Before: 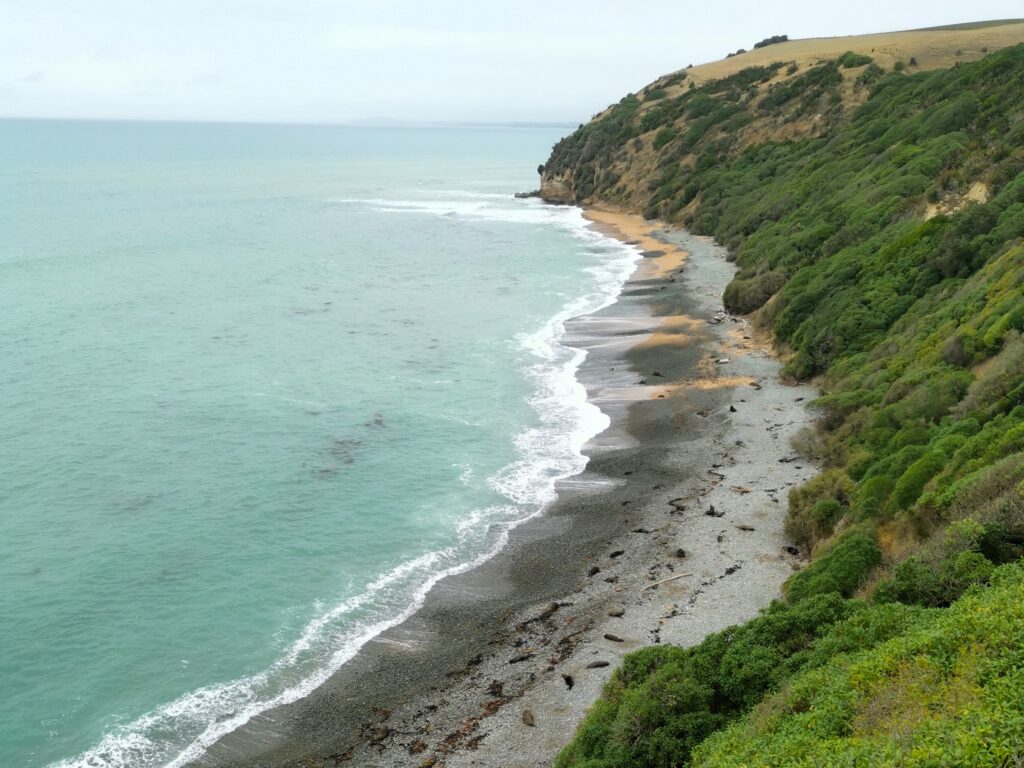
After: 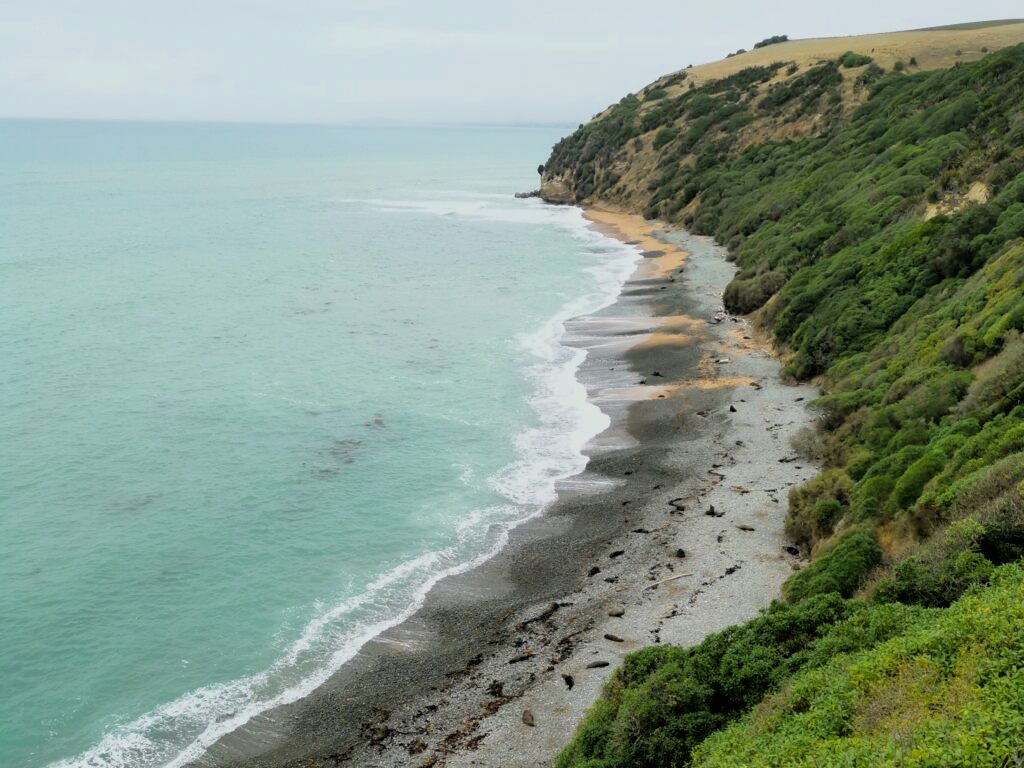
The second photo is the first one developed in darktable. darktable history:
rotate and perspective: automatic cropping original format, crop left 0, crop top 0
filmic rgb: threshold 3 EV, hardness 4.17, latitude 50%, contrast 1.1, preserve chrominance max RGB, color science v6 (2022), contrast in shadows safe, contrast in highlights safe, enable highlight reconstruction true
